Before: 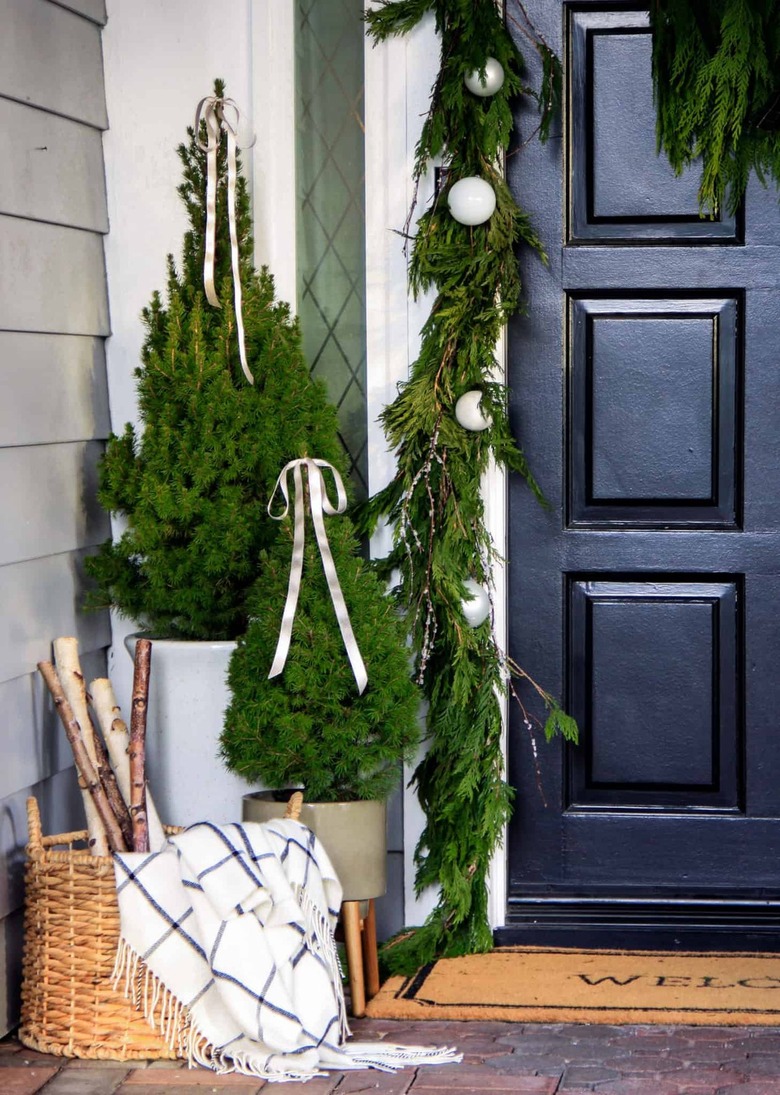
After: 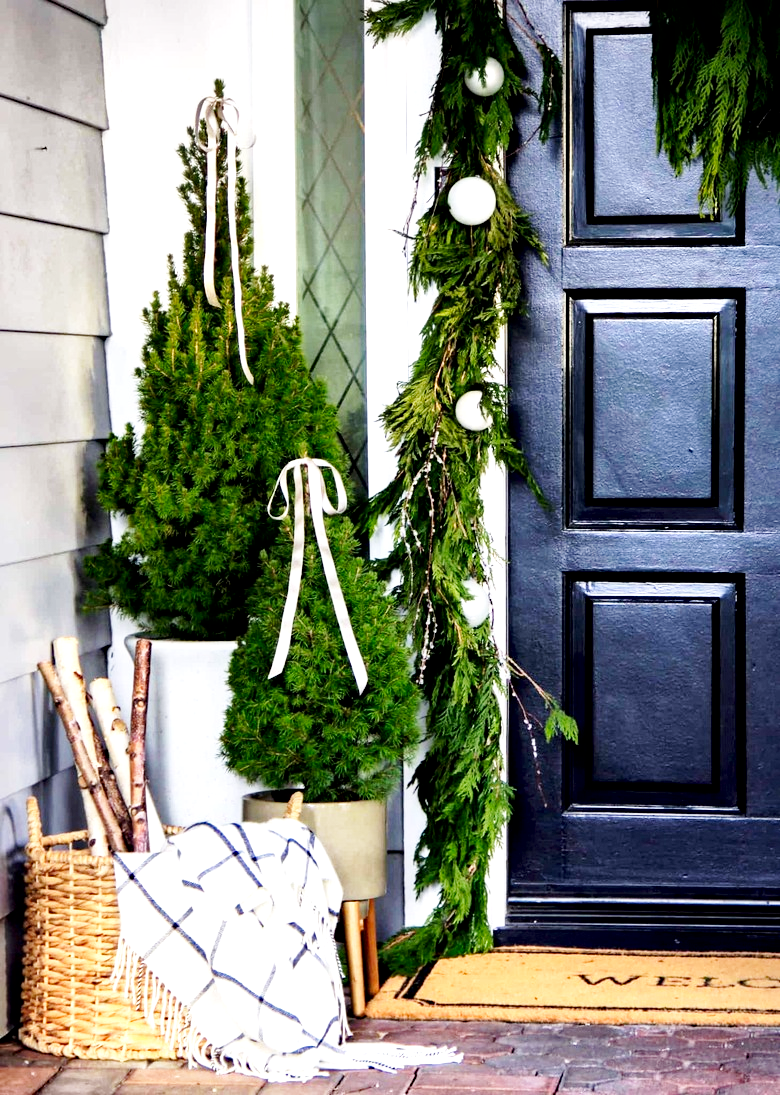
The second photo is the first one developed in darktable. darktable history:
exposure: black level correction 0.001, exposure -0.122 EV, compensate highlight preservation false
local contrast: mode bilateral grid, contrast 26, coarseness 61, detail 151%, midtone range 0.2
tone equalizer: -8 EV -0.448 EV, -7 EV -0.413 EV, -6 EV -0.345 EV, -5 EV -0.258 EV, -3 EV 0.233 EV, -2 EV 0.354 EV, -1 EV 0.392 EV, +0 EV 0.387 EV, mask exposure compensation -0.487 EV
haze removal: compatibility mode true, adaptive false
base curve: curves: ch0 [(0, 0) (0.005, 0.002) (0.15, 0.3) (0.4, 0.7) (0.75, 0.95) (1, 1)], preserve colors none
